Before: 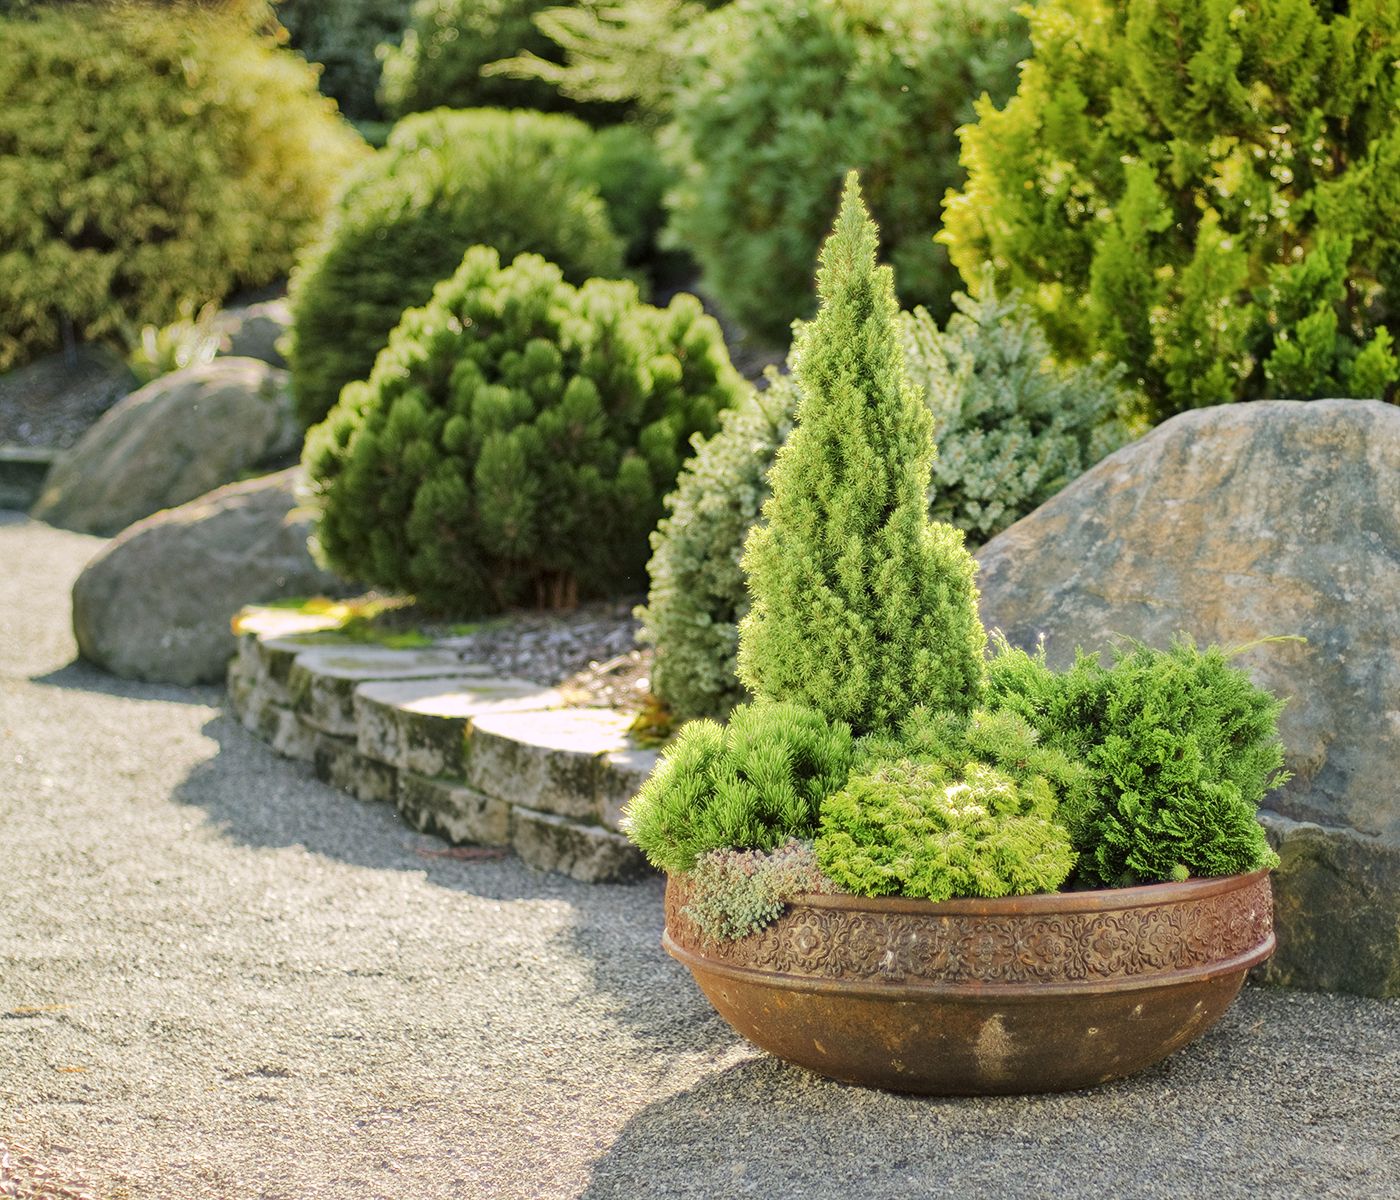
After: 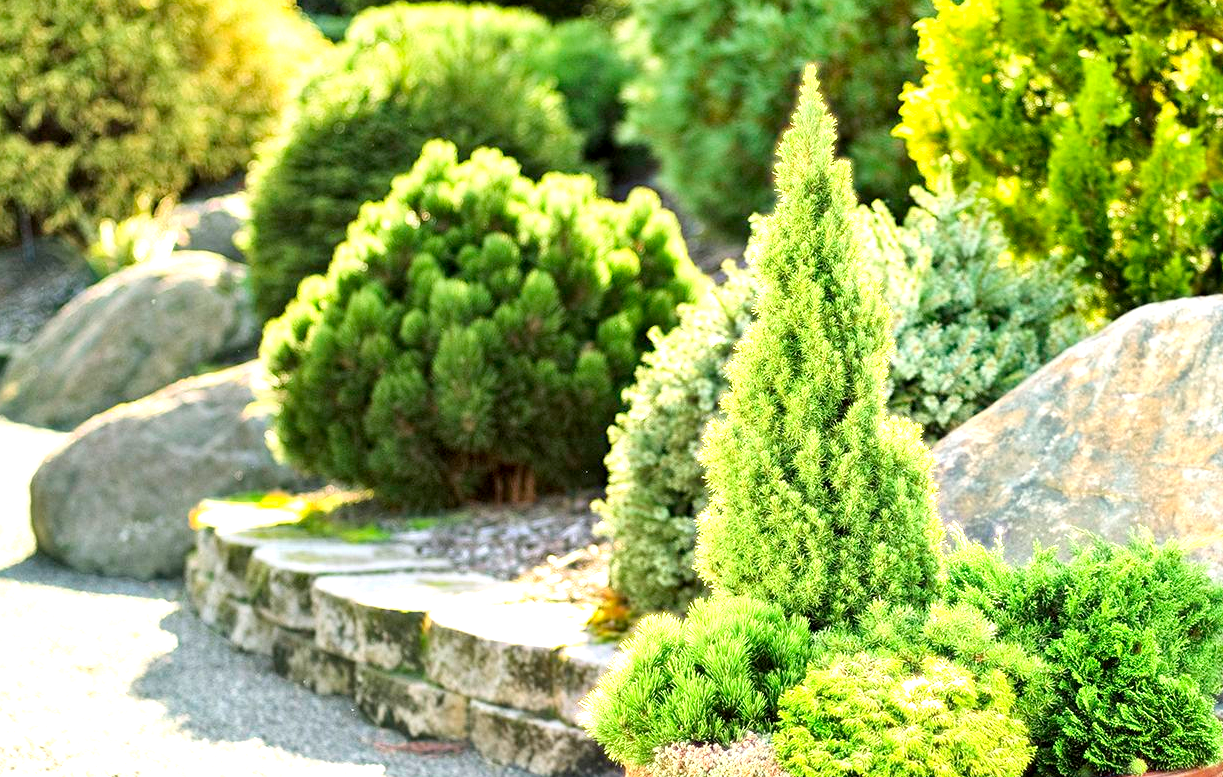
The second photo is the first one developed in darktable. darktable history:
crop: left 3.01%, top 8.839%, right 9.607%, bottom 26.387%
exposure: black level correction 0.001, exposure 1.116 EV, compensate highlight preservation false
